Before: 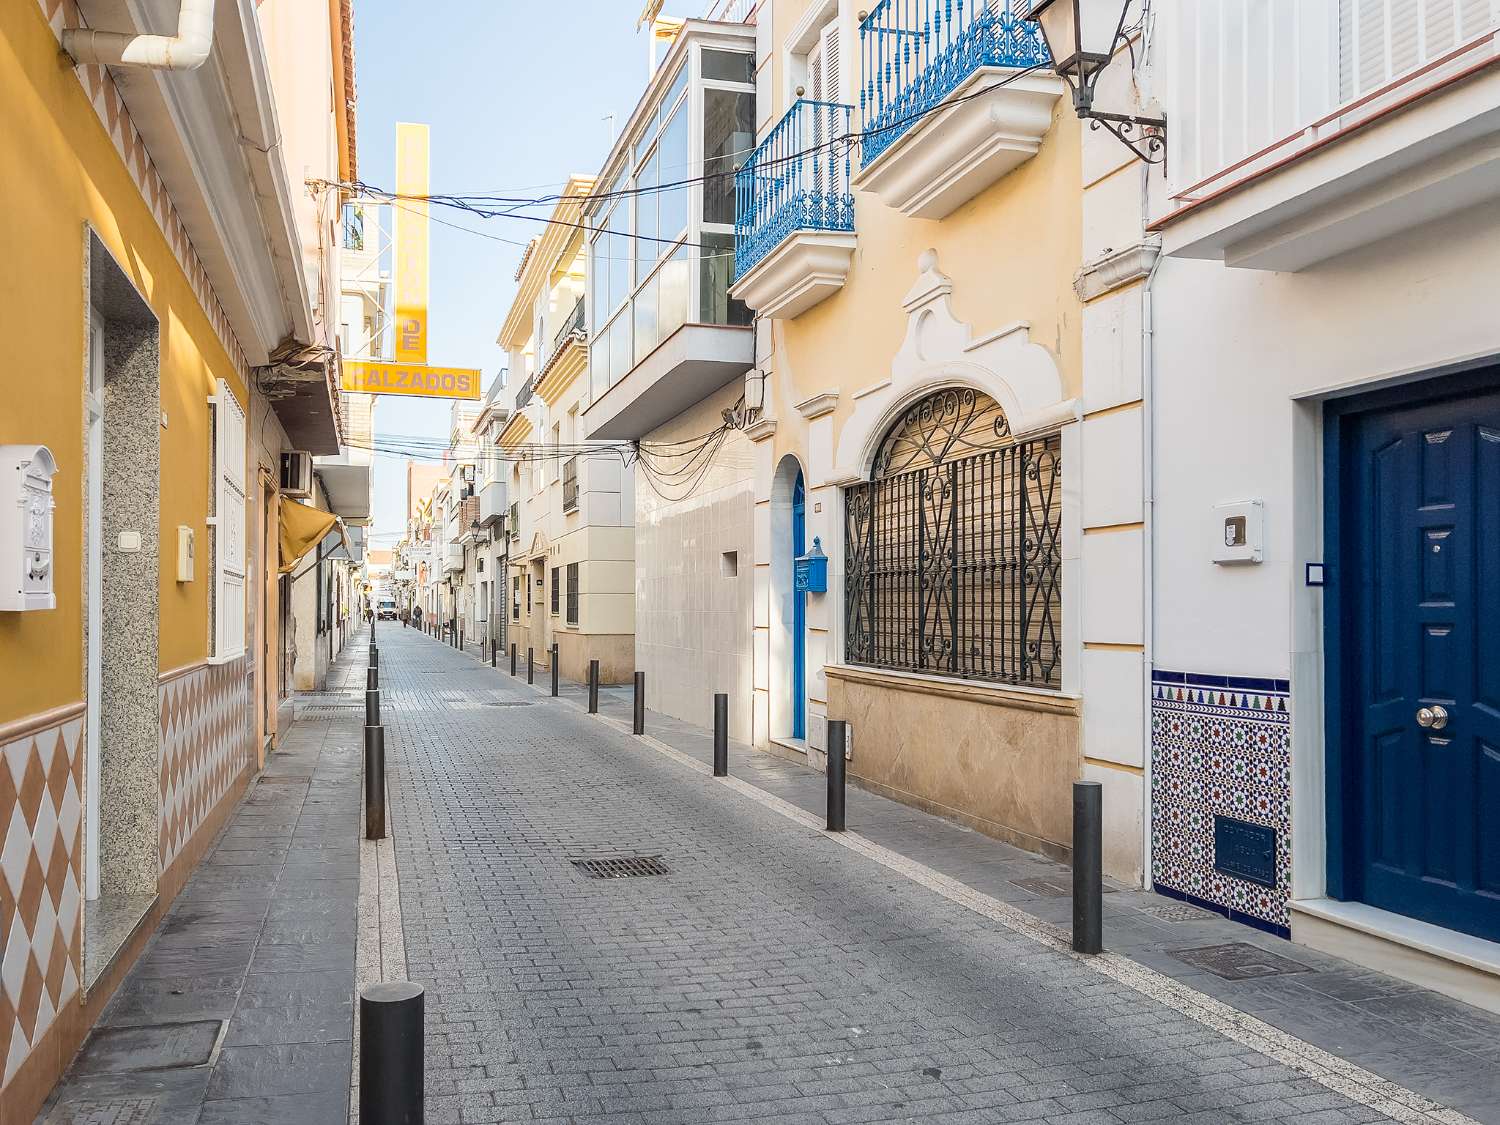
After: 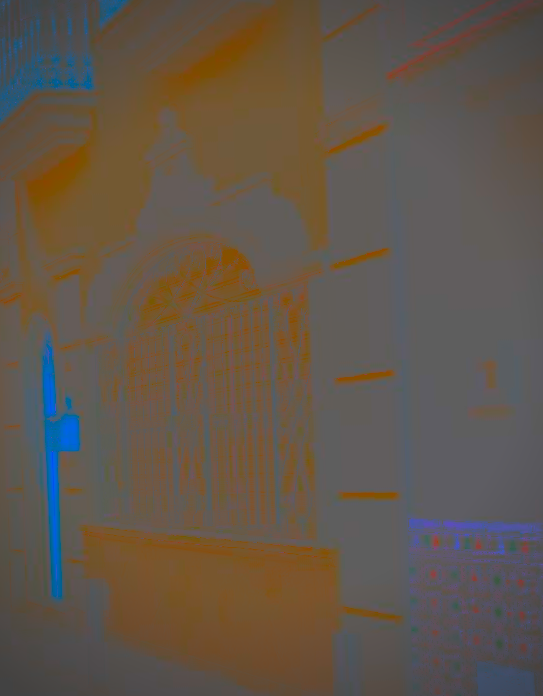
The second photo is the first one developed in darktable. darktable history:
crop and rotate: left 49.936%, top 10.094%, right 13.136%, bottom 24.256%
filmic rgb: black relative exposure -7.65 EV, white relative exposure 4.56 EV, hardness 3.61
vignetting: fall-off start 71.74%
rotate and perspective: rotation -2°, crop left 0.022, crop right 0.978, crop top 0.049, crop bottom 0.951
white balance: emerald 1
contrast brightness saturation: contrast -0.99, brightness -0.17, saturation 0.75
